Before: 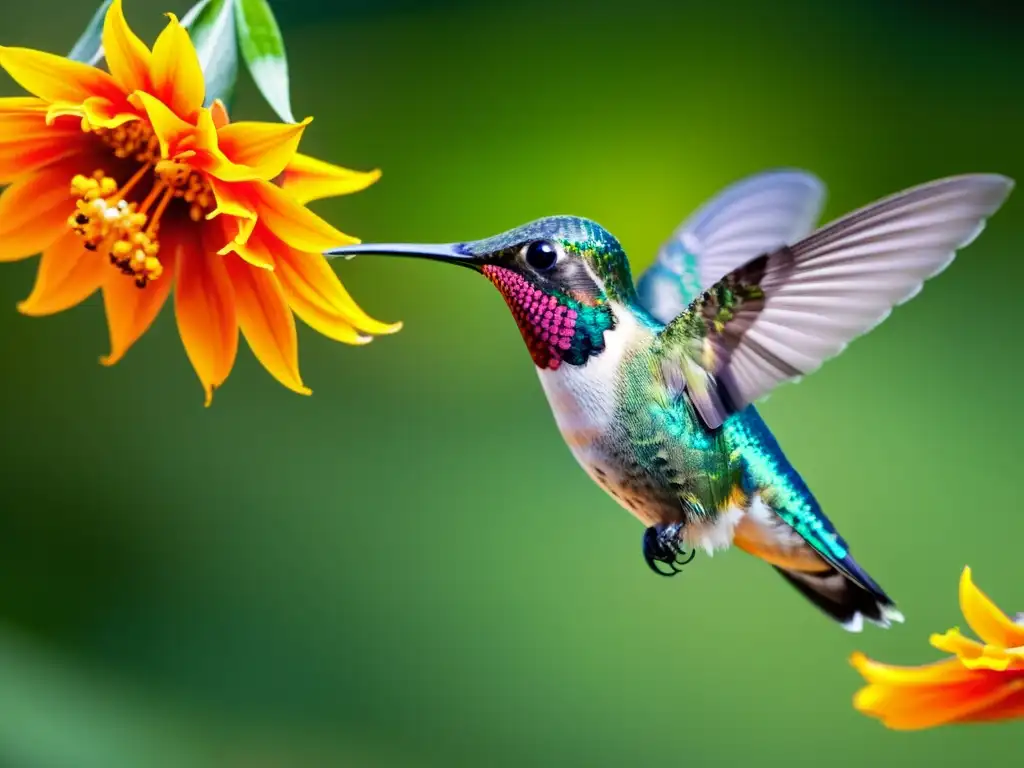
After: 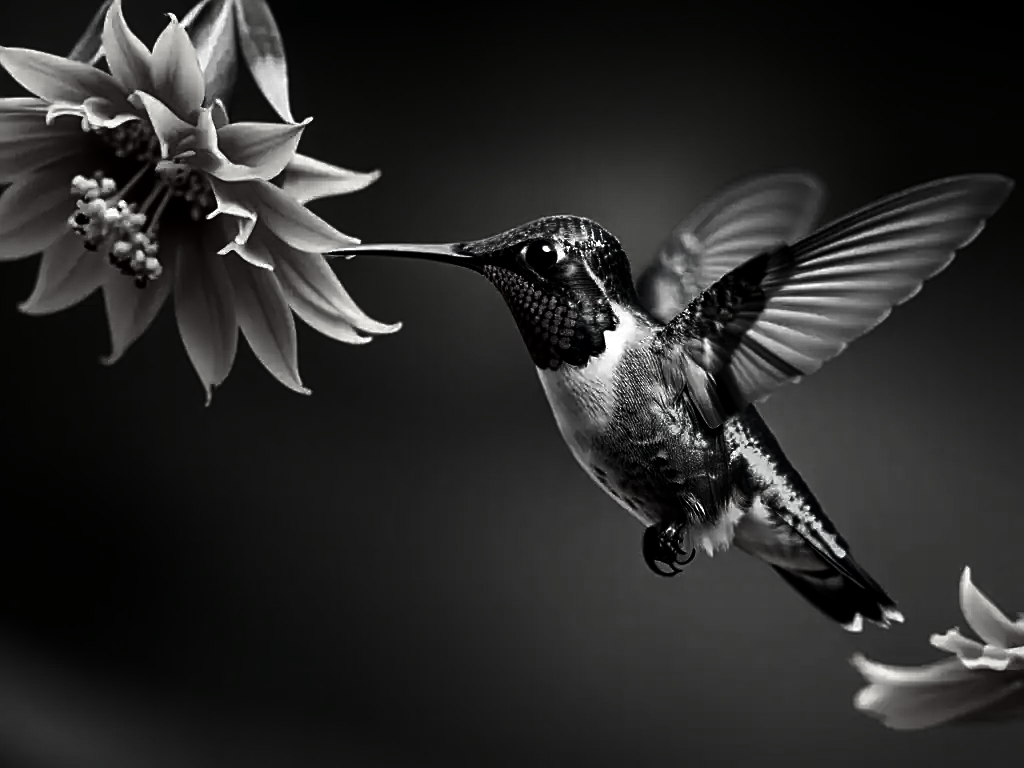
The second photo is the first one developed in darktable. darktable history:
contrast brightness saturation: contrast 0.025, brightness -0.996, saturation -0.981
exposure: compensate exposure bias true, compensate highlight preservation false
sharpen: on, module defaults
tone equalizer: mask exposure compensation -0.515 EV
